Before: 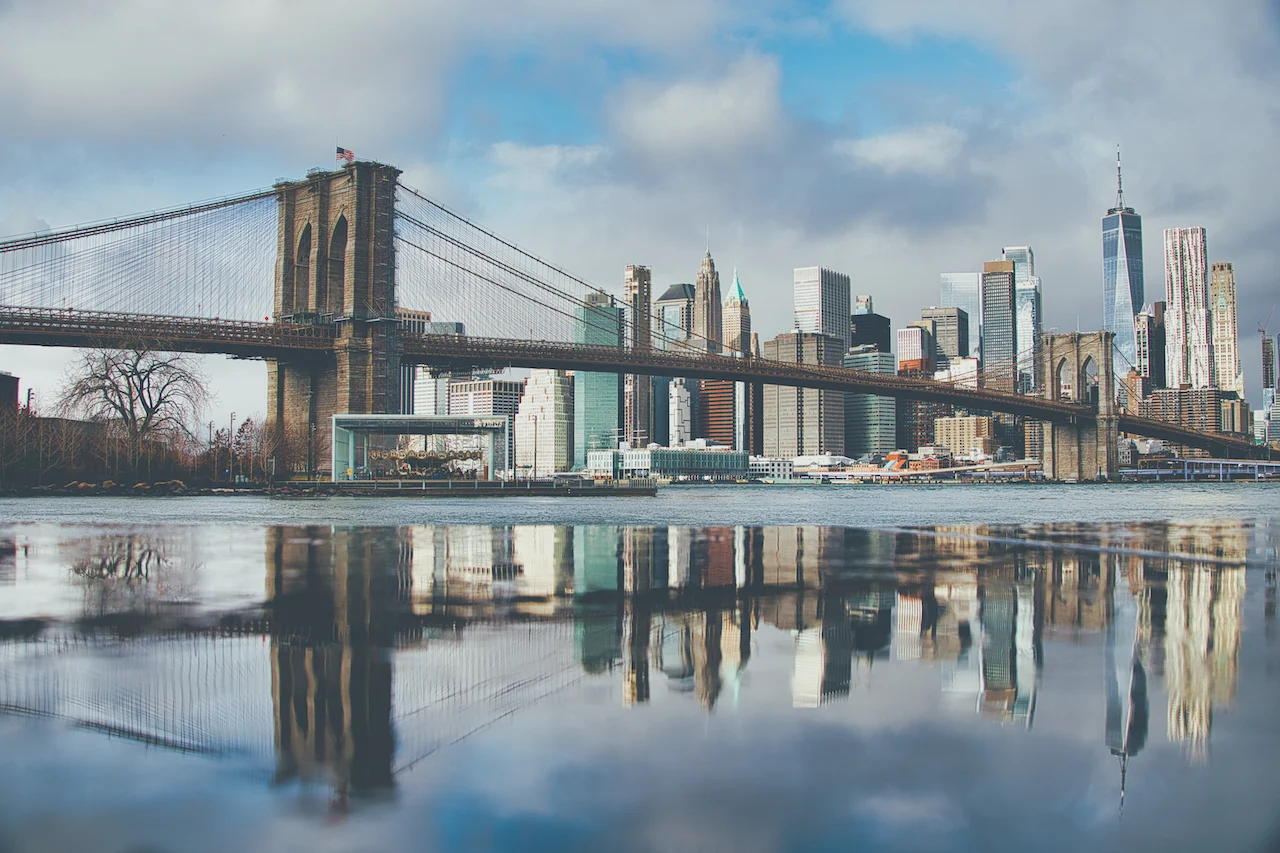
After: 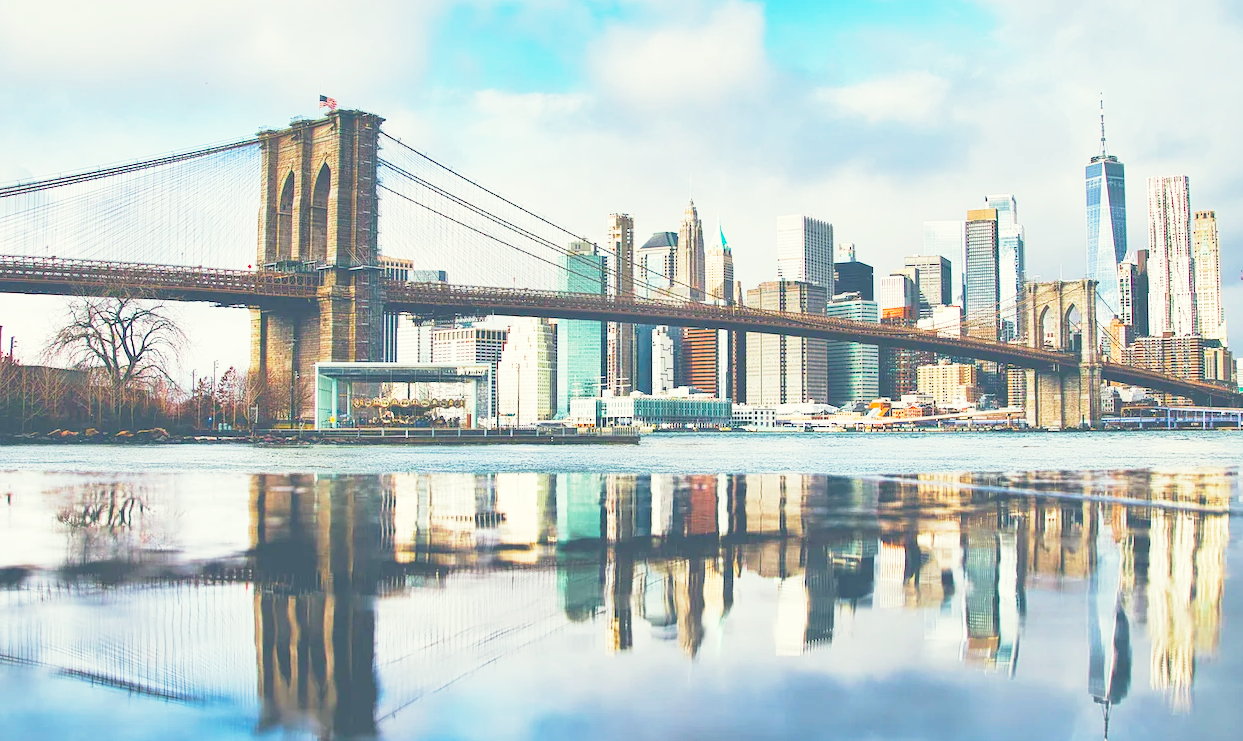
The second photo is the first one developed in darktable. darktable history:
color balance rgb: linear chroma grading › global chroma 0.752%, perceptual saturation grading › global saturation 30.351%, global vibrance 20%
crop: left 1.357%, top 6.141%, right 1.491%, bottom 6.984%
color correction: highlights a* -0.926, highlights b* 4.52, shadows a* 3.51
base curve: curves: ch0 [(0, 0) (0.012, 0.01) (0.073, 0.168) (0.31, 0.711) (0.645, 0.957) (1, 1)], preserve colors none
